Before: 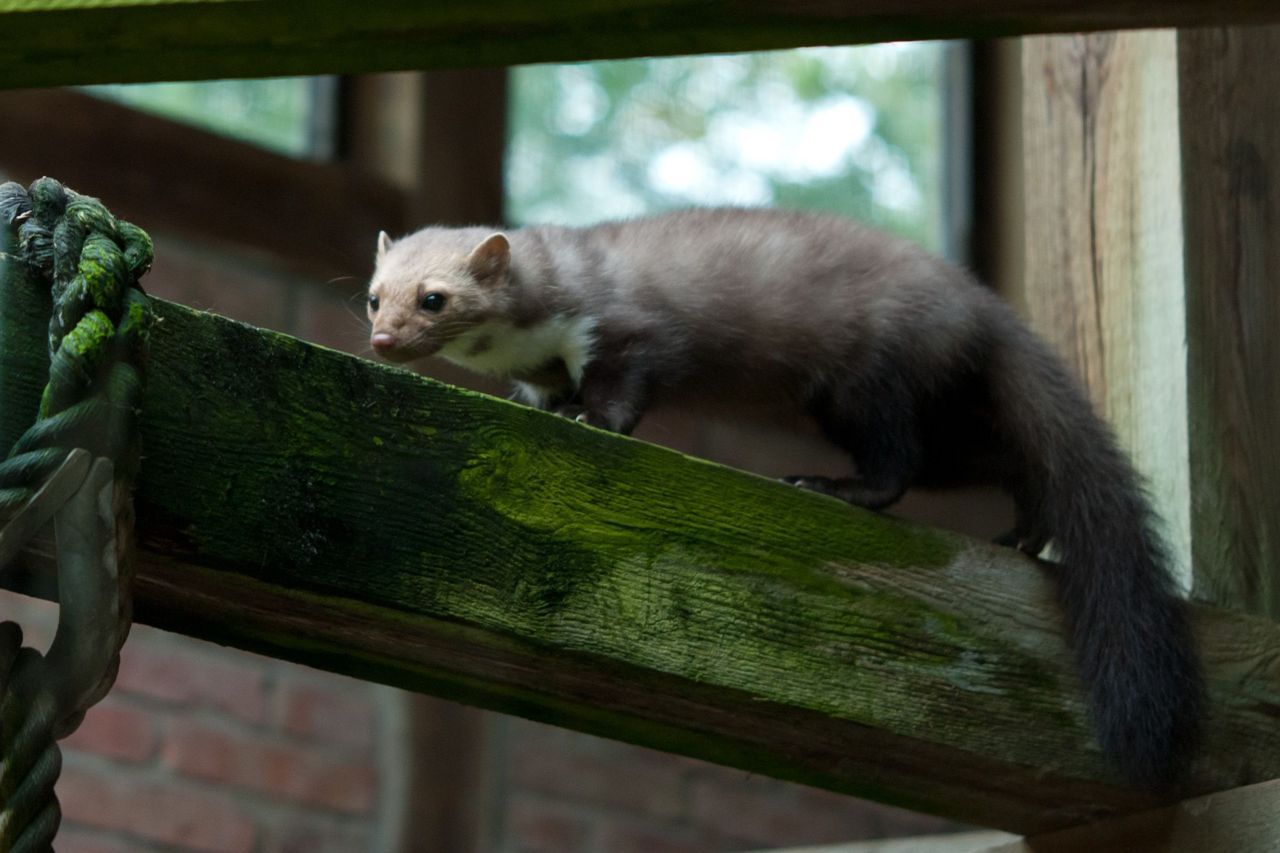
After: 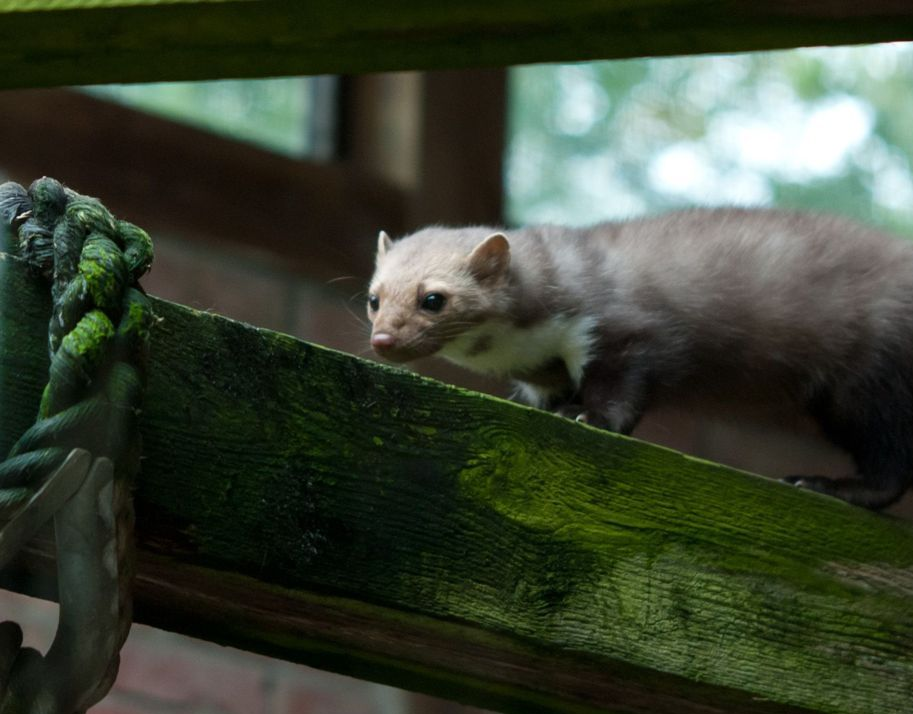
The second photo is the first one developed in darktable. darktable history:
crop: right 28.626%, bottom 16.208%
